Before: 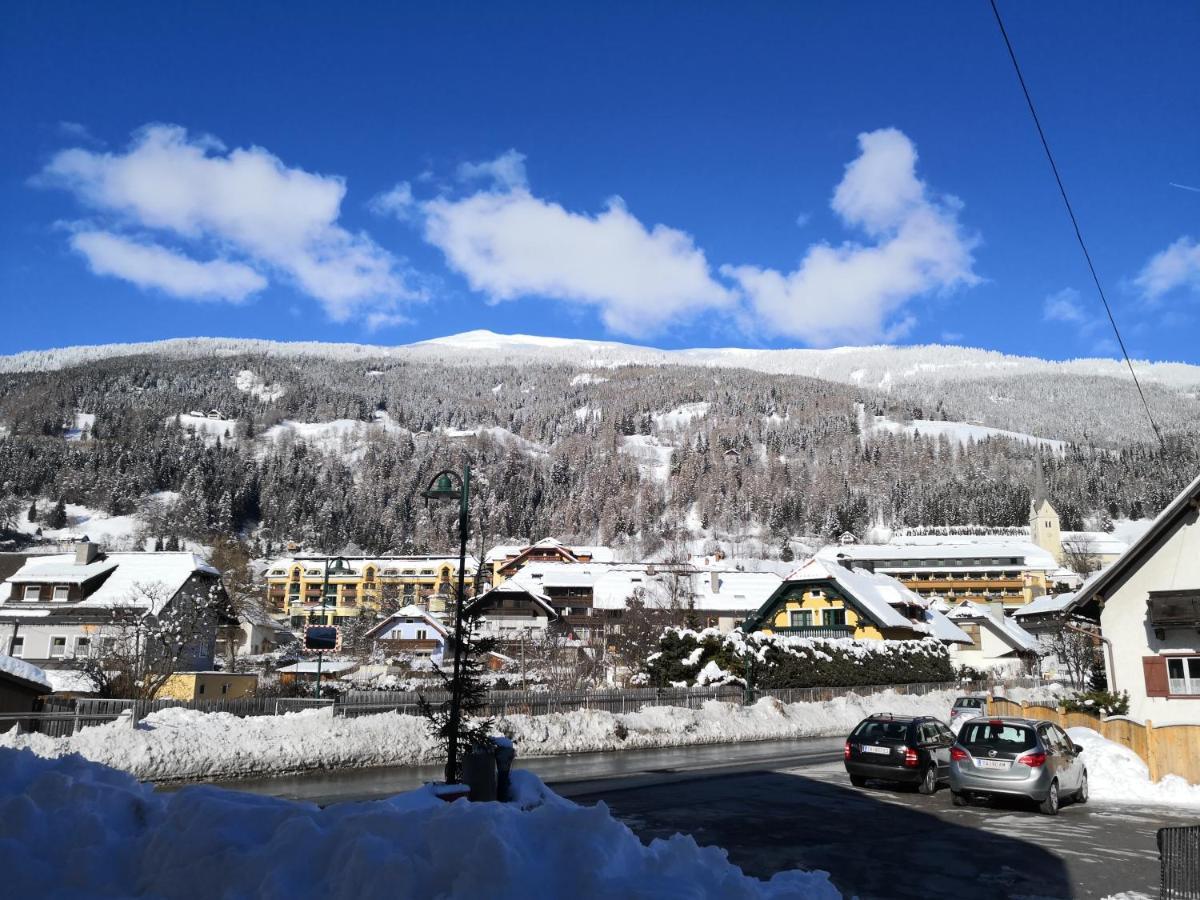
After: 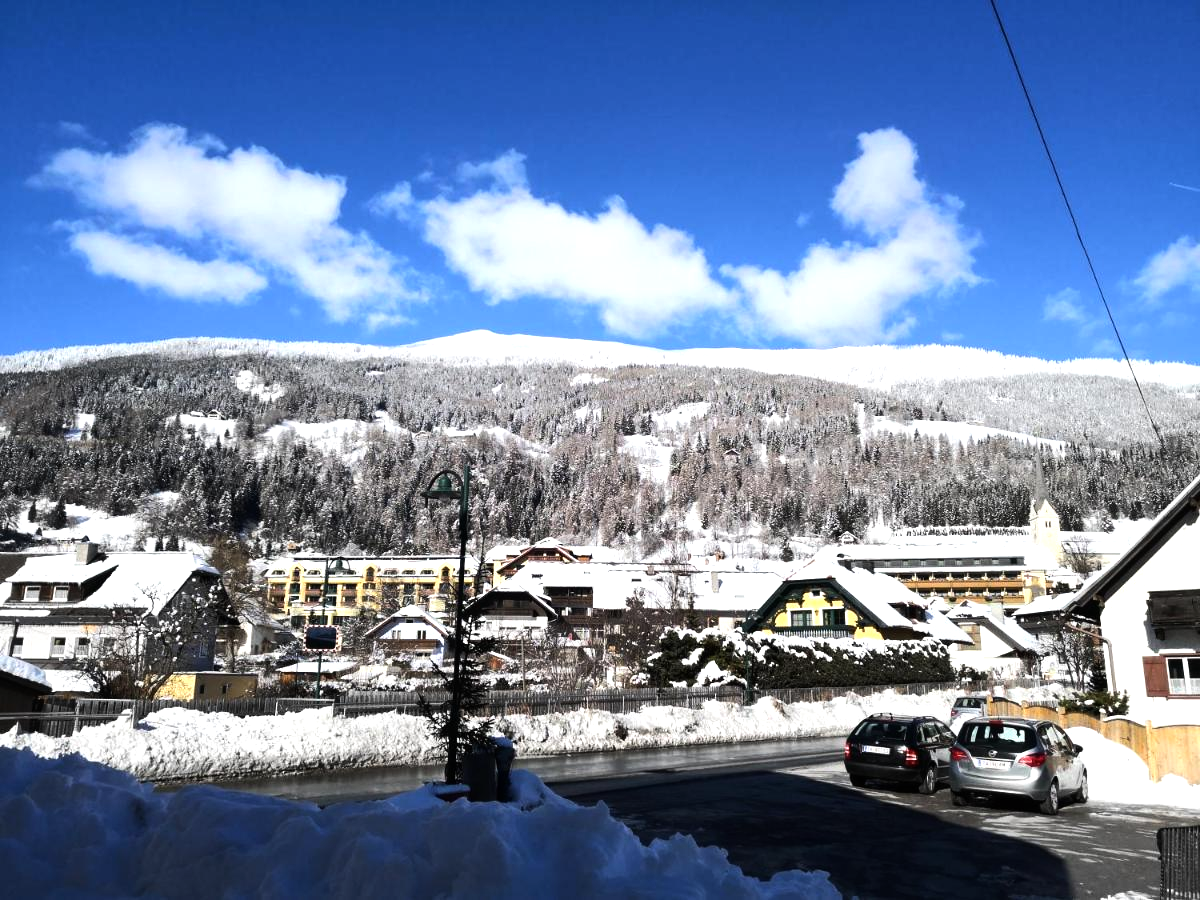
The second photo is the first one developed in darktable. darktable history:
tone equalizer: -8 EV -0.741 EV, -7 EV -0.716 EV, -6 EV -0.567 EV, -5 EV -0.382 EV, -3 EV 0.385 EV, -2 EV 0.6 EV, -1 EV 0.697 EV, +0 EV 0.723 EV, edges refinement/feathering 500, mask exposure compensation -1.57 EV, preserve details no
